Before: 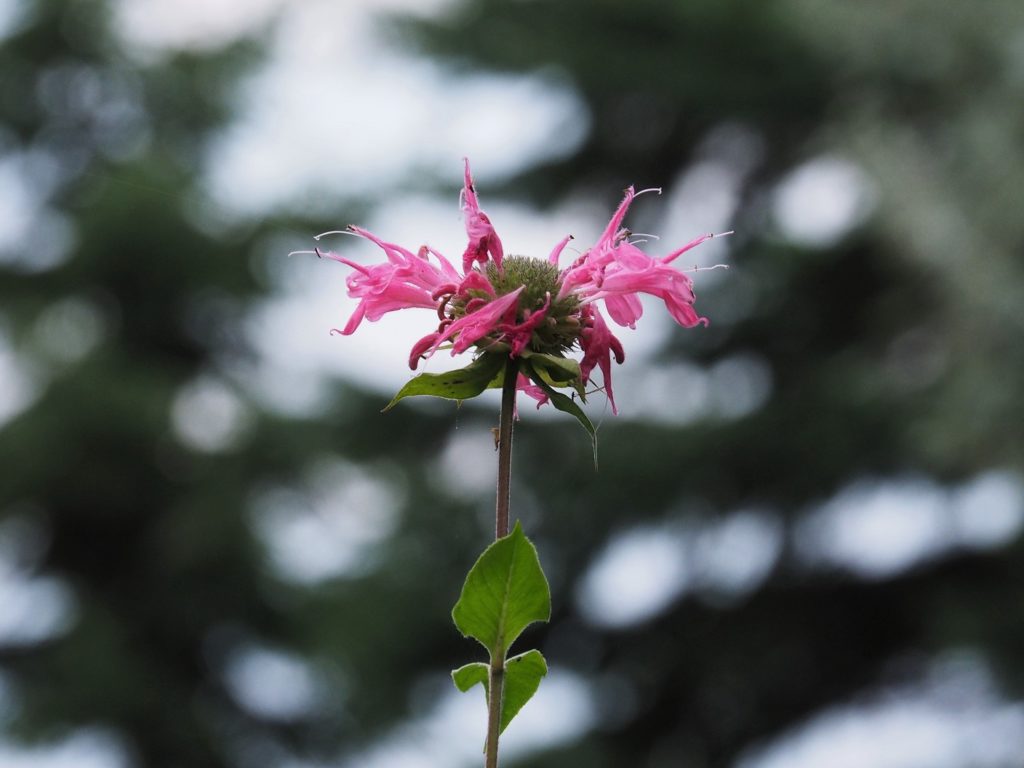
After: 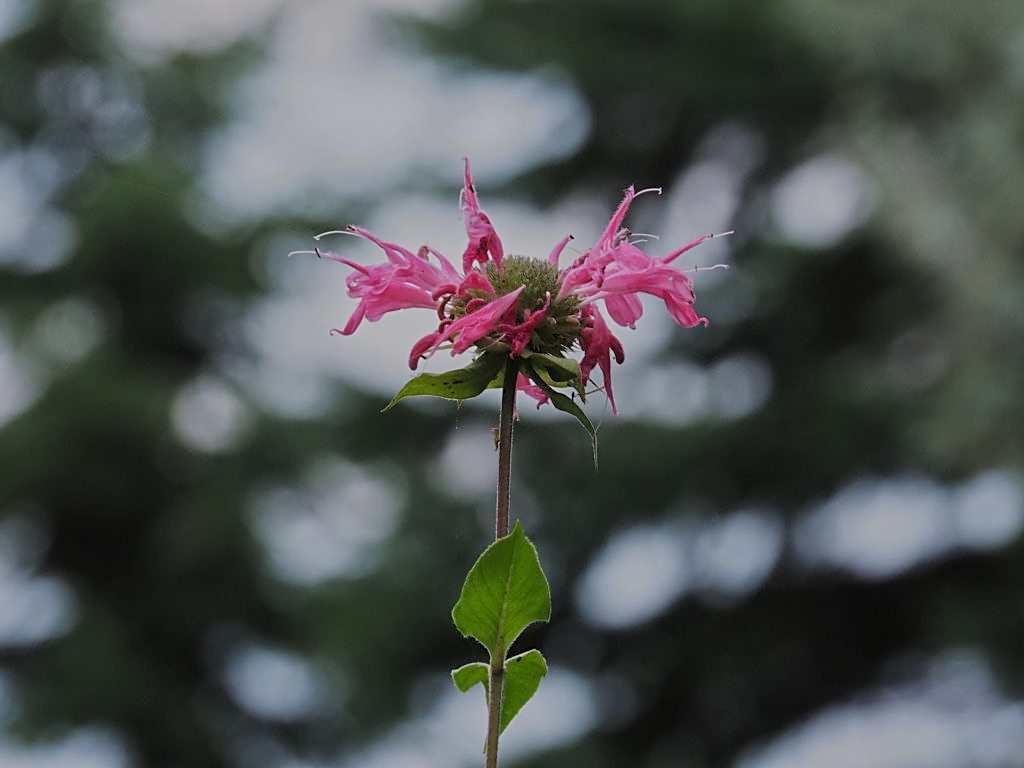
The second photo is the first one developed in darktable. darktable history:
sharpen: on, module defaults
tone equalizer: -8 EV -0.002 EV, -7 EV 0.005 EV, -6 EV -0.008 EV, -5 EV 0.007 EV, -4 EV -0.042 EV, -3 EV -0.233 EV, -2 EV -0.662 EV, -1 EV -0.983 EV, +0 EV -0.969 EV, smoothing diameter 2%, edges refinement/feathering 20, mask exposure compensation -1.57 EV, filter diffusion 5
